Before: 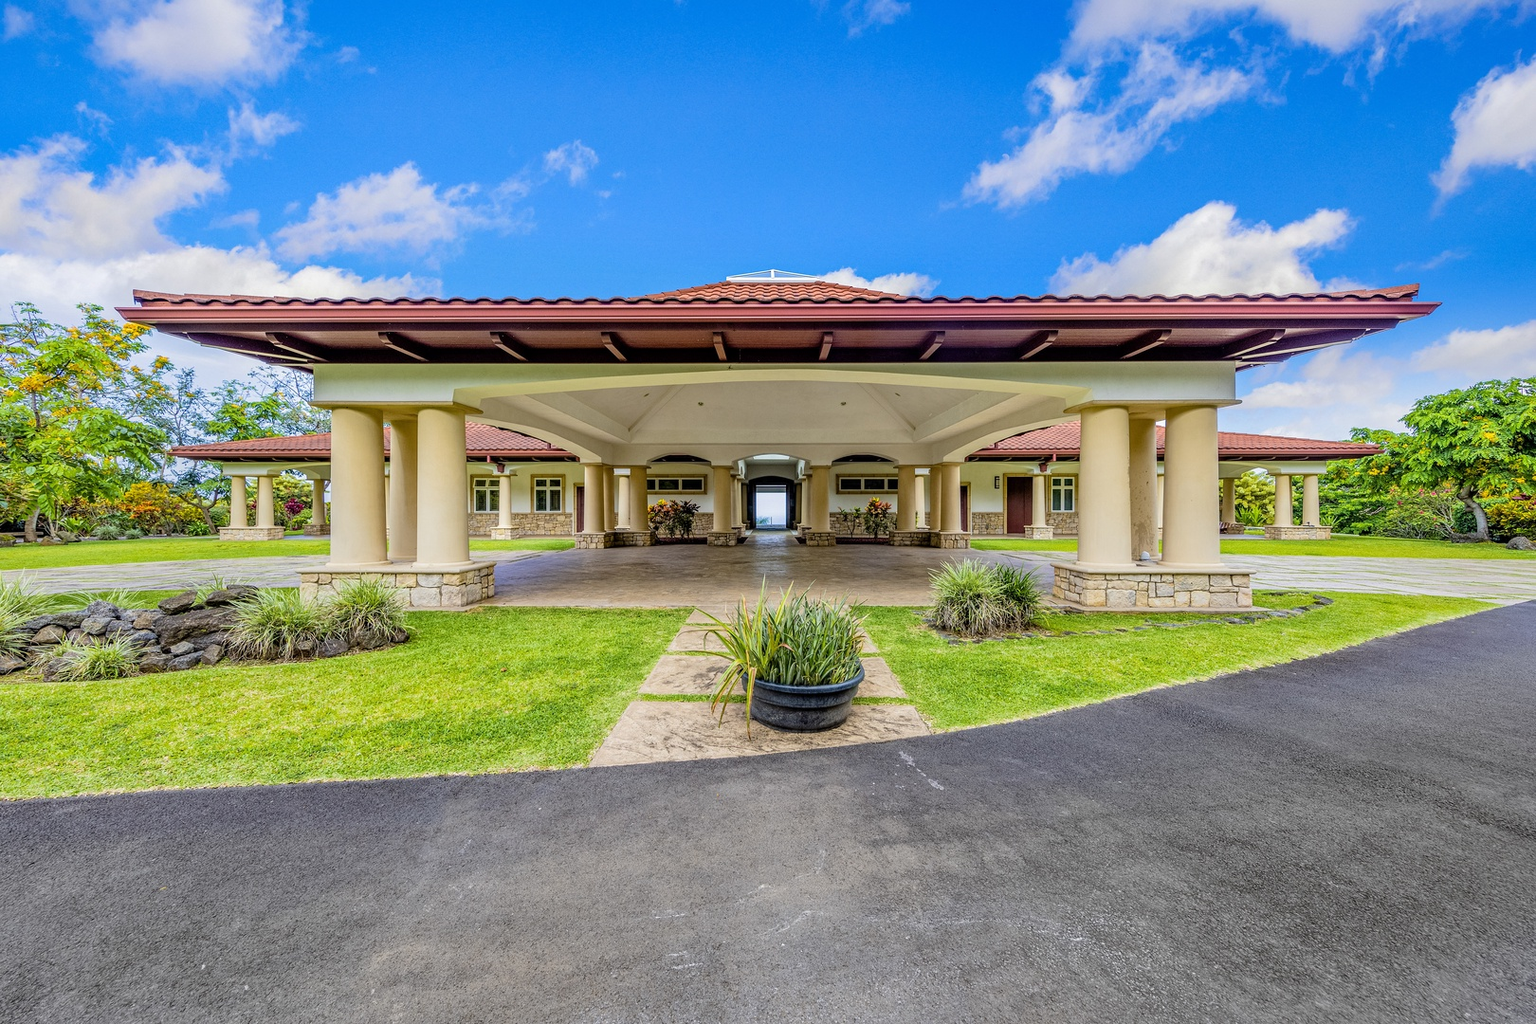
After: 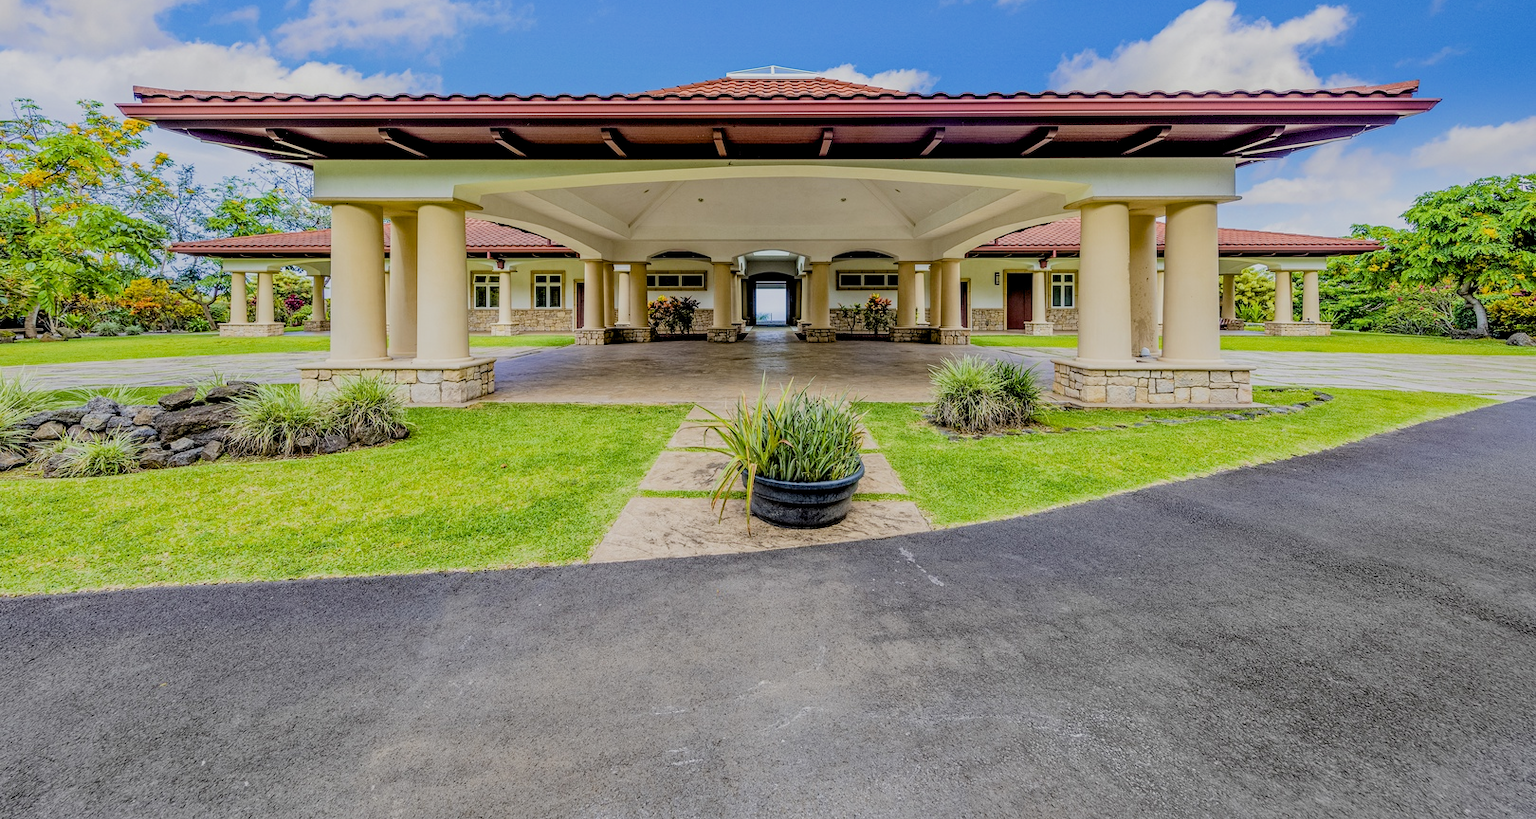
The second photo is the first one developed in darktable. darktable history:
crop and rotate: top 19.998%
filmic rgb: black relative exposure -7.65 EV, white relative exposure 4.56 EV, hardness 3.61
exposure: black level correction 0.007, exposure 0.093 EV, compensate highlight preservation false
